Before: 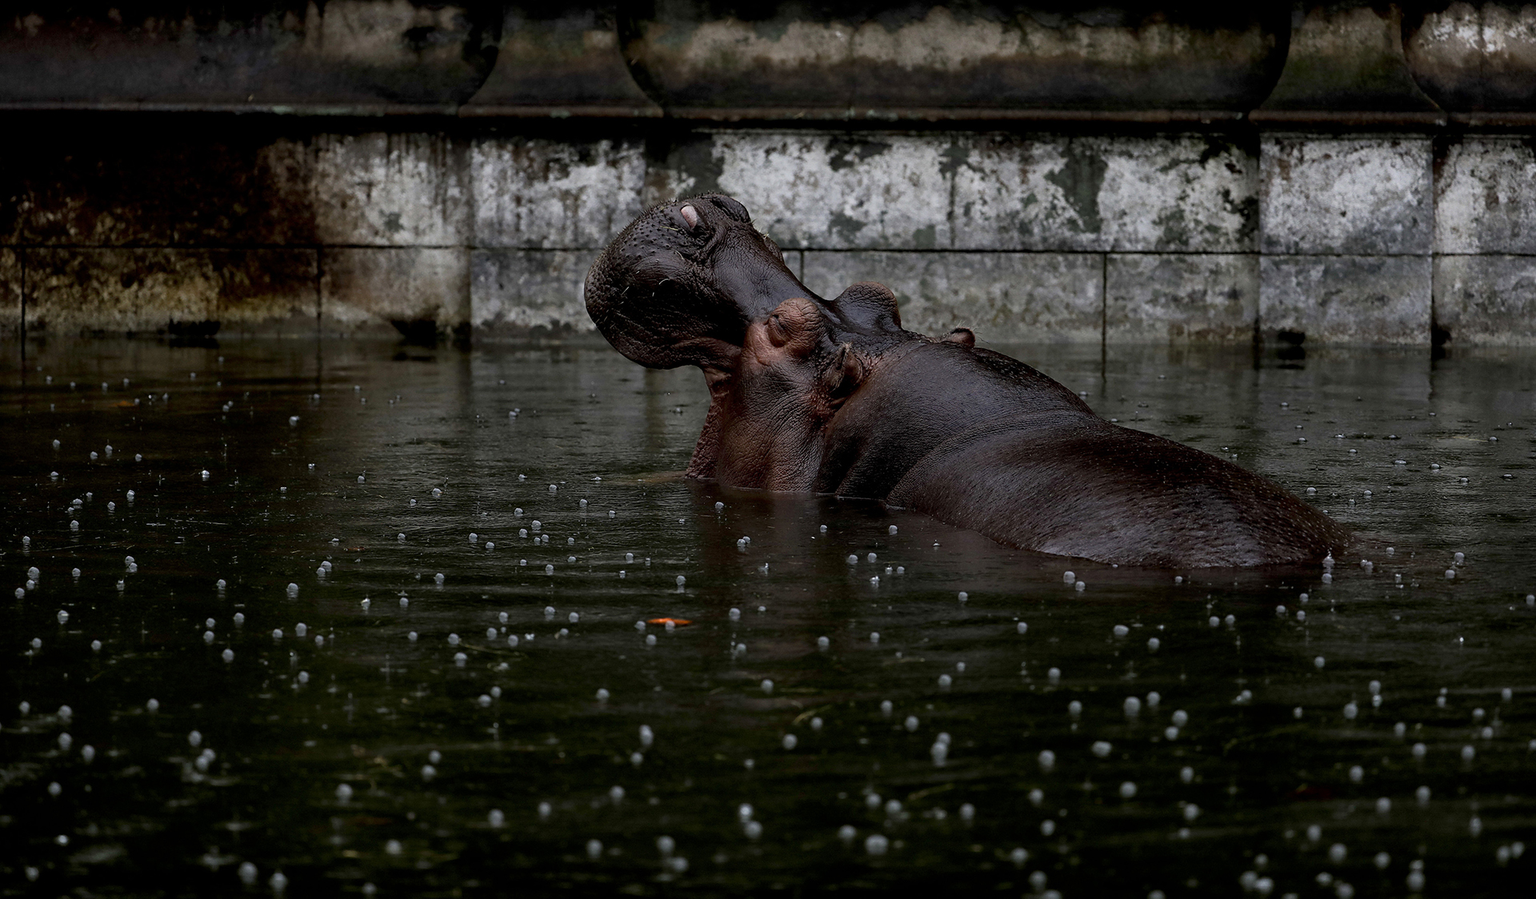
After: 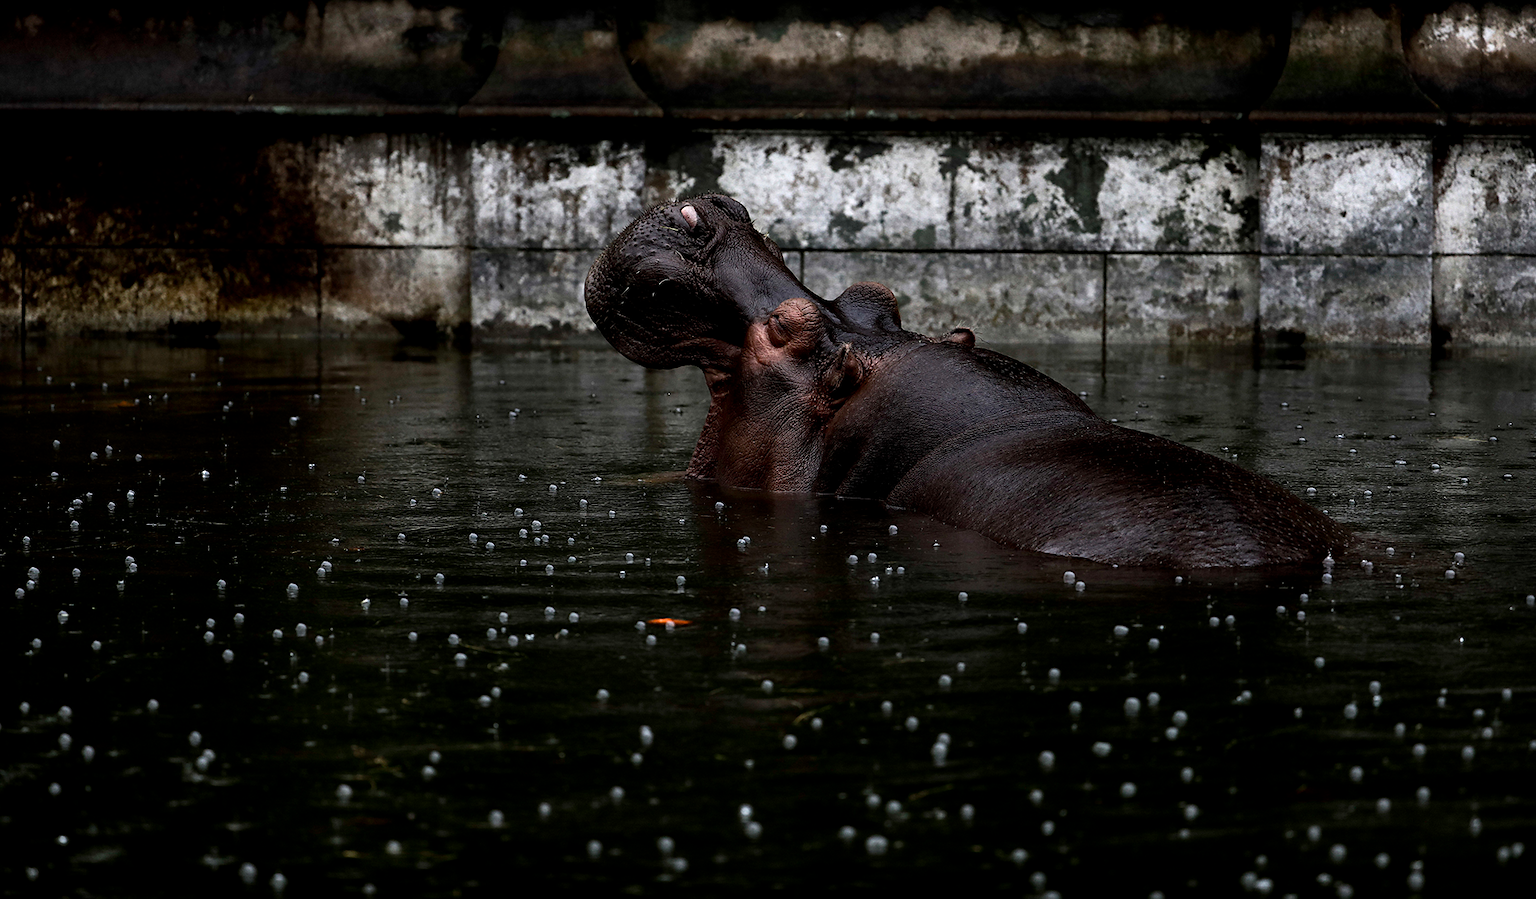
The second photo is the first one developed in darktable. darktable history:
tone equalizer: -8 EV -0.785 EV, -7 EV -0.682 EV, -6 EV -0.564 EV, -5 EV -0.39 EV, -3 EV 0.394 EV, -2 EV 0.6 EV, -1 EV 0.69 EV, +0 EV 0.77 EV, edges refinement/feathering 500, mask exposure compensation -1.57 EV, preserve details no
